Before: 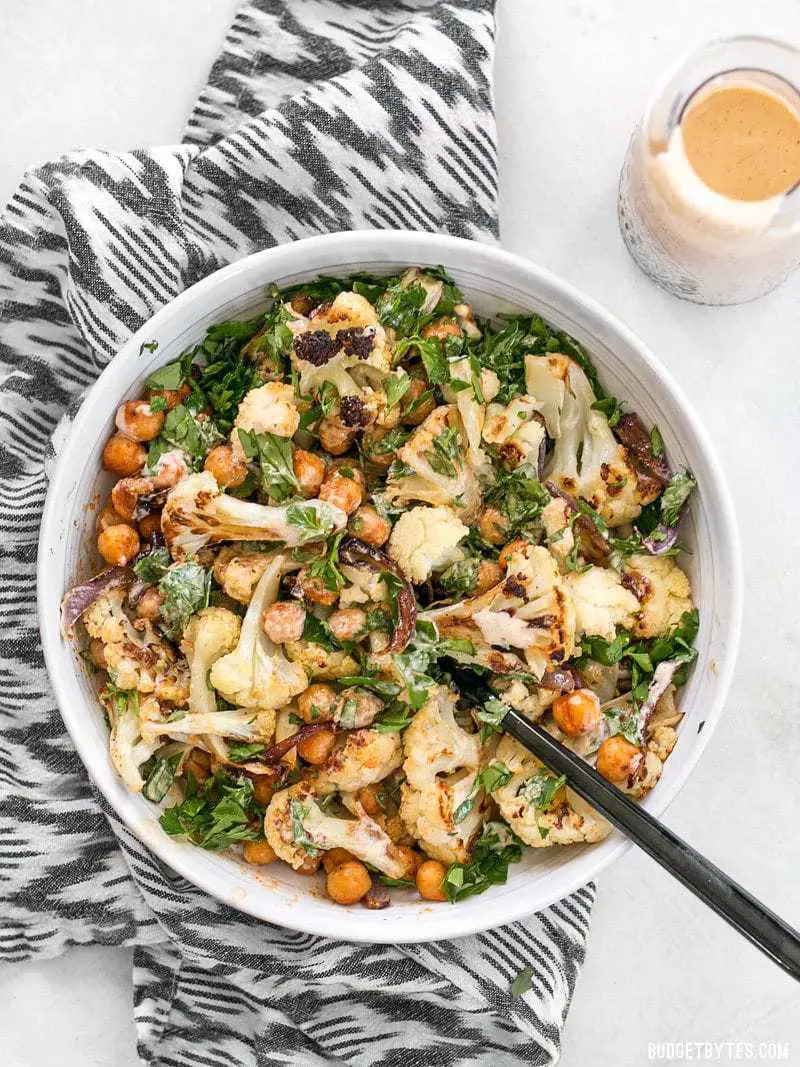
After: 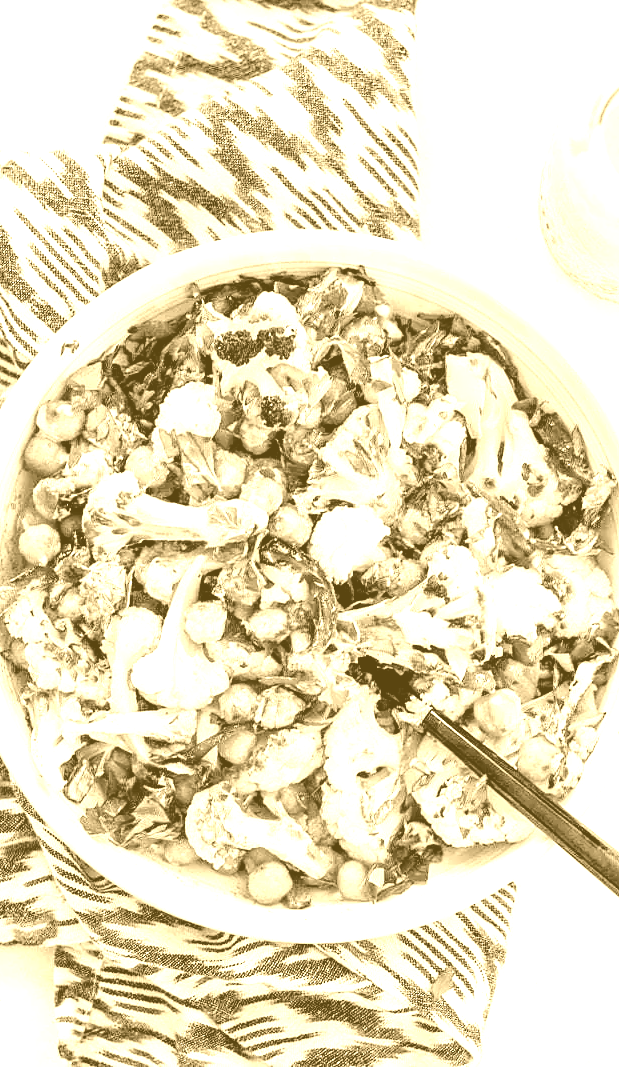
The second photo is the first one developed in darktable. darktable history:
color balance rgb: perceptual saturation grading › global saturation -1%
colorize: hue 36°, source mix 100%
crop: left 9.88%, right 12.664%
filmic rgb: black relative exposure -5 EV, white relative exposure 3.5 EV, hardness 3.19, contrast 1.2, highlights saturation mix -50%
levels: levels [0, 0.435, 0.917]
white balance: red 1.05, blue 1.072
